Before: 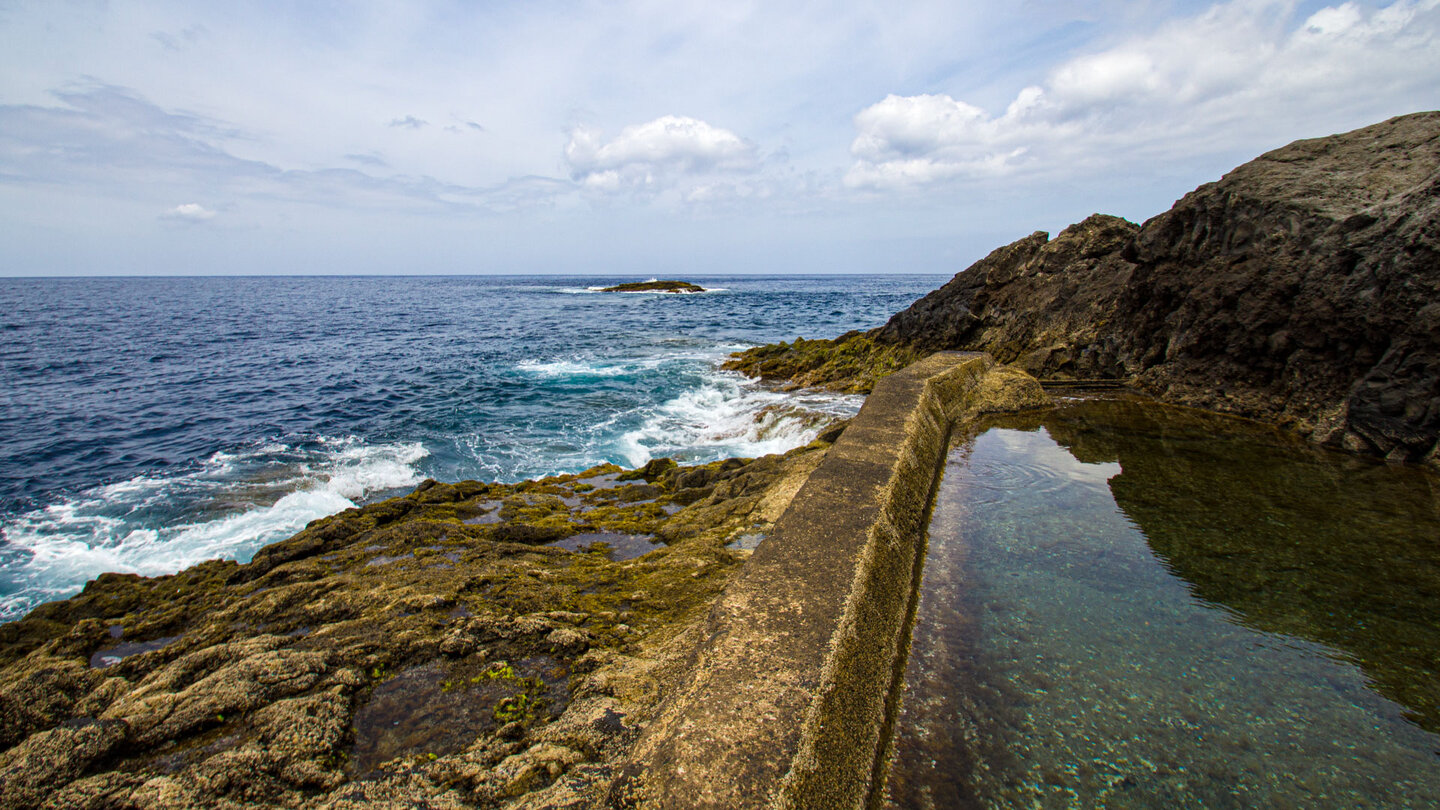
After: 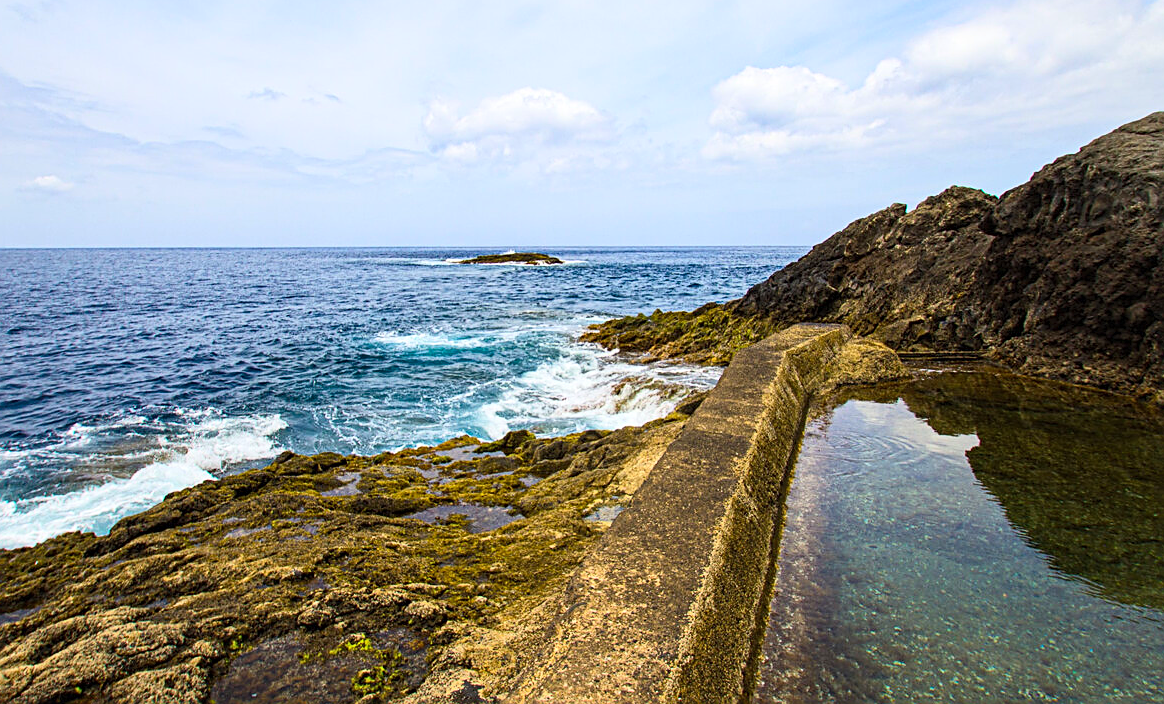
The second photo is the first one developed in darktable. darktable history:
crop: left 9.916%, top 3.534%, right 9.243%, bottom 9.513%
contrast brightness saturation: contrast 0.201, brightness 0.166, saturation 0.225
sharpen: on, module defaults
